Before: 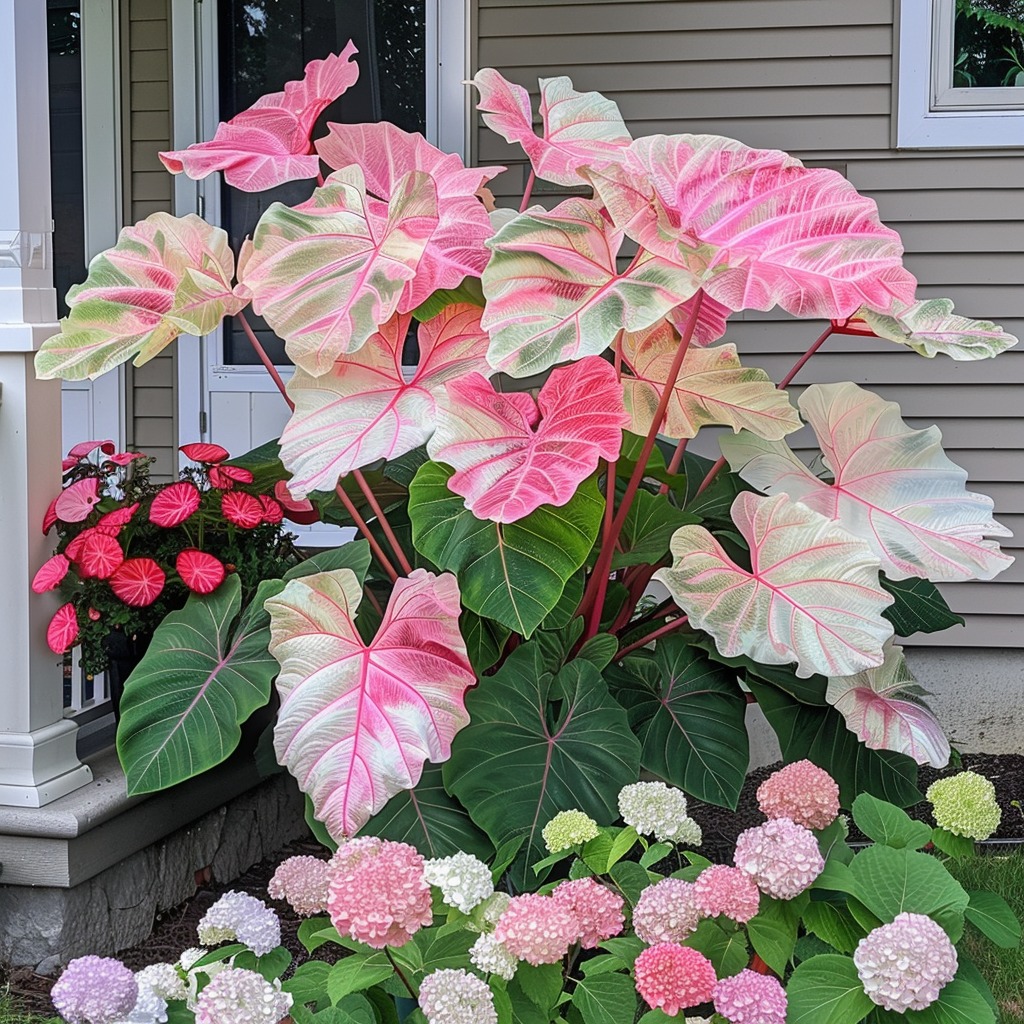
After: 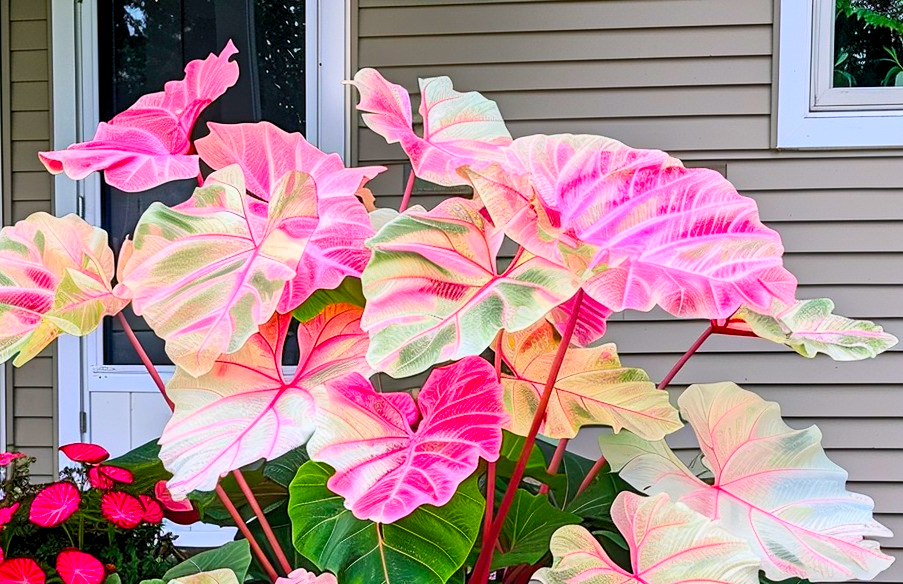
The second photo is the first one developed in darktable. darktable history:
contrast brightness saturation: contrast 0.202, brightness 0.163, saturation 0.219
color balance rgb: highlights gain › chroma 0.224%, highlights gain › hue 332.37°, global offset › luminance -0.431%, perceptual saturation grading › global saturation 30.814%, global vibrance 20%
crop and rotate: left 11.798%, bottom 42.894%
